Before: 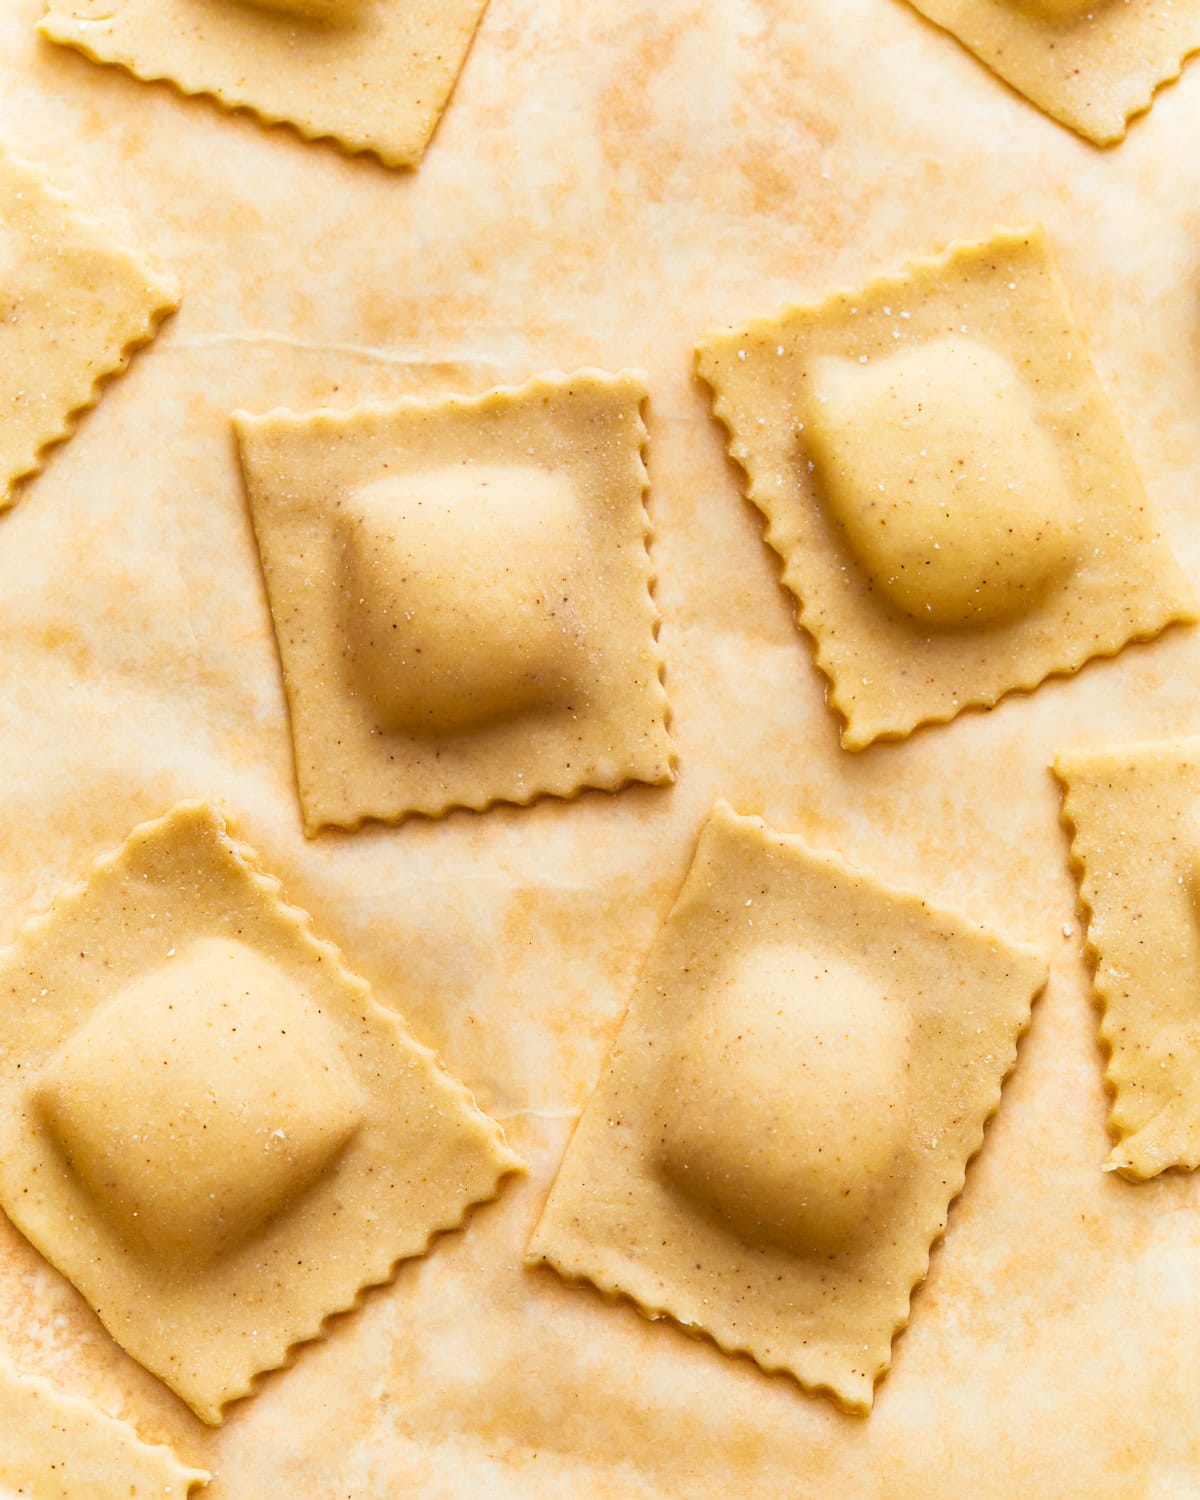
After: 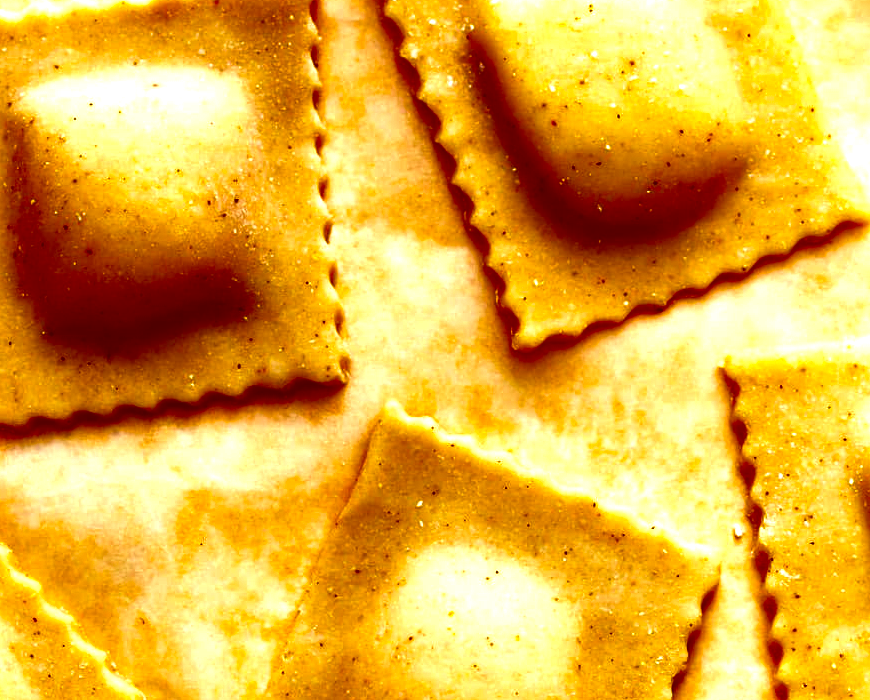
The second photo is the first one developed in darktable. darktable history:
crop and rotate: left 27.456%, top 26.633%, bottom 26.653%
contrast brightness saturation: brightness -0.99, saturation 0.998
exposure: black level correction 0.001, exposure 0.5 EV, compensate exposure bias true, compensate highlight preservation false
